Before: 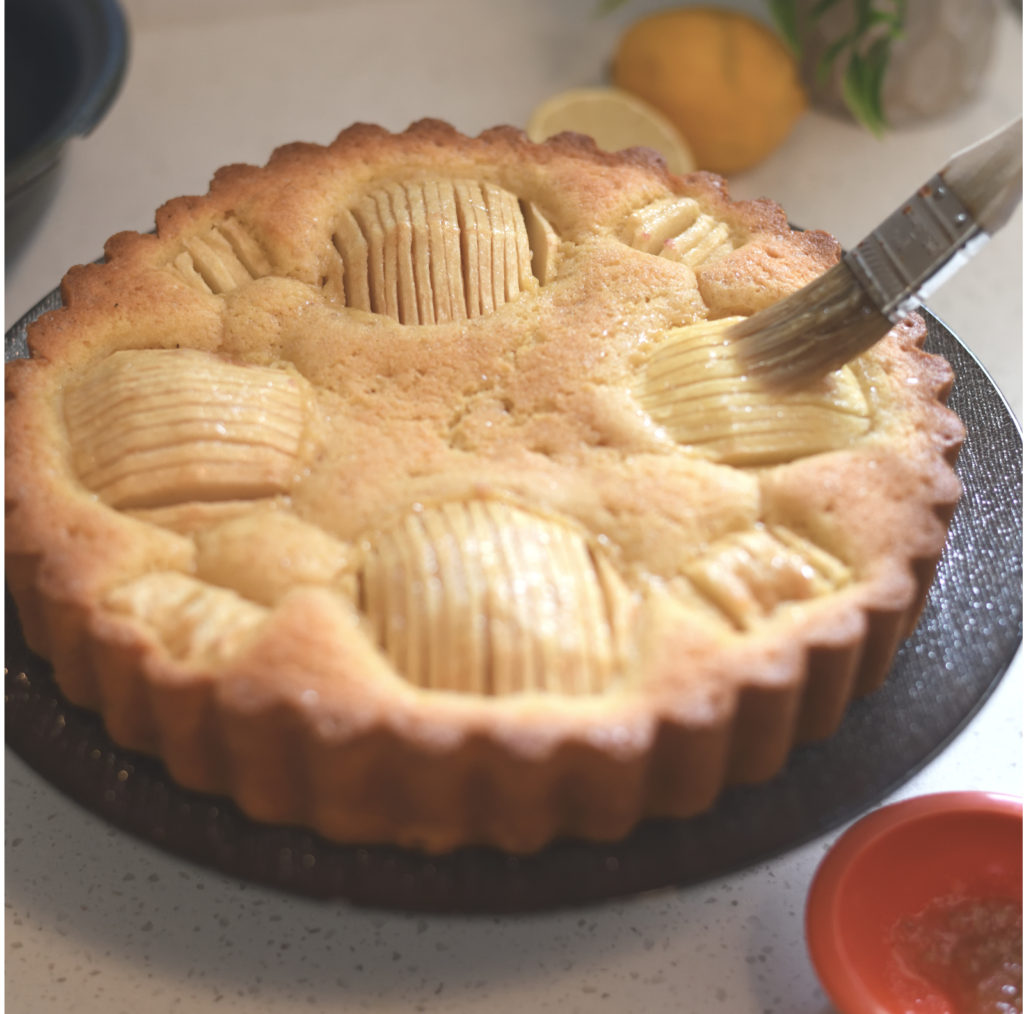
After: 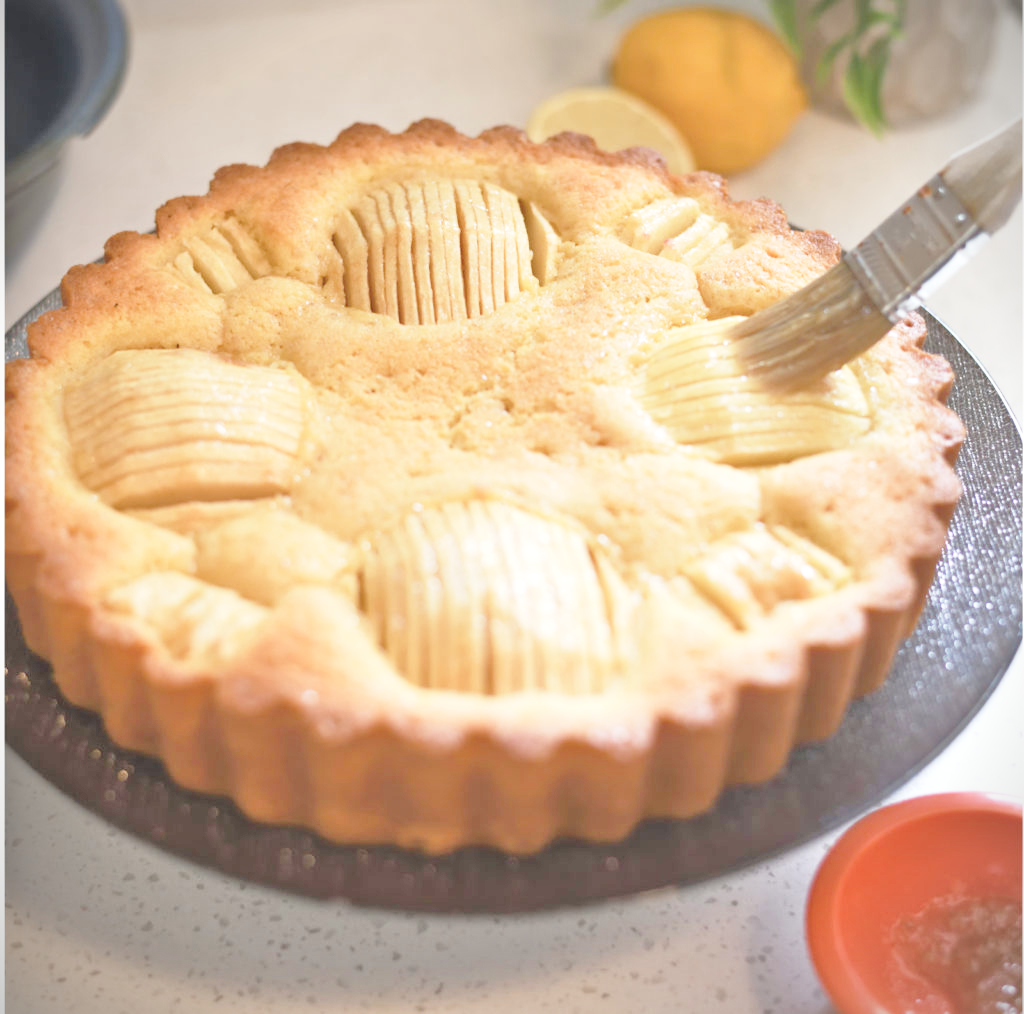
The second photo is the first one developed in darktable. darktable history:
tone equalizer: -7 EV 0.141 EV, -6 EV 0.595 EV, -5 EV 1.15 EV, -4 EV 1.34 EV, -3 EV 1.16 EV, -2 EV 0.6 EV, -1 EV 0.154 EV
vignetting: fall-off start 99.72%, unbound false
base curve: curves: ch0 [(0, 0) (0.028, 0.03) (0.121, 0.232) (0.46, 0.748) (0.859, 0.968) (1, 1)], preserve colors none
